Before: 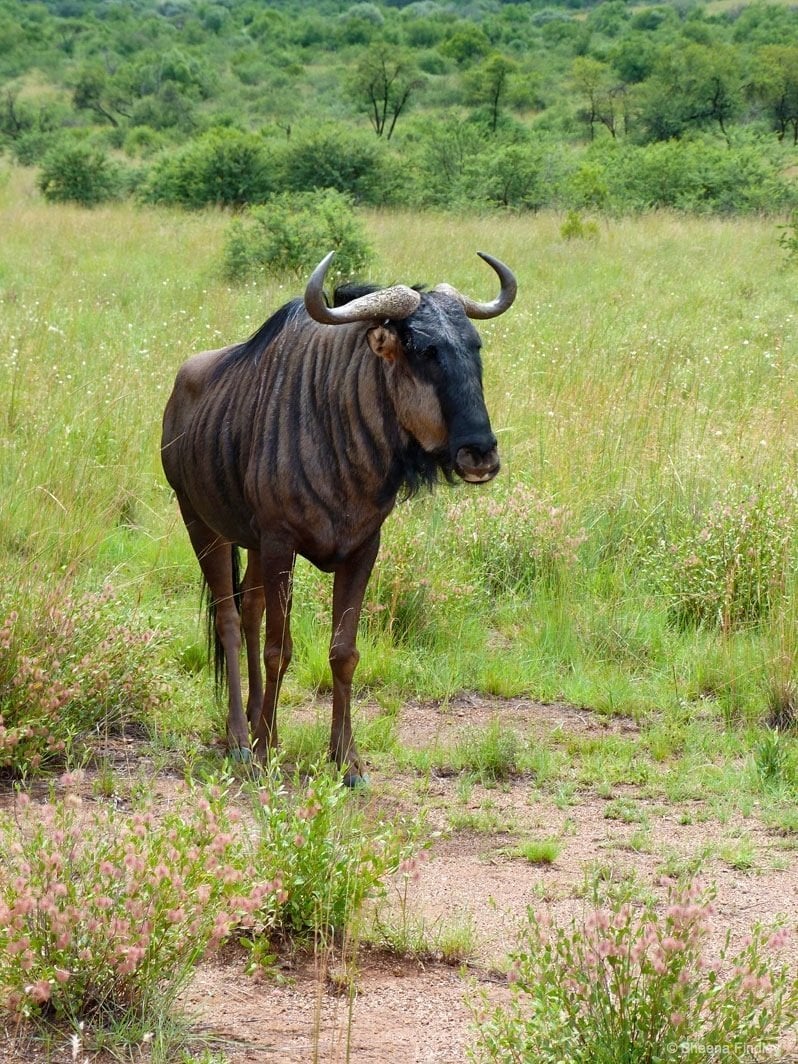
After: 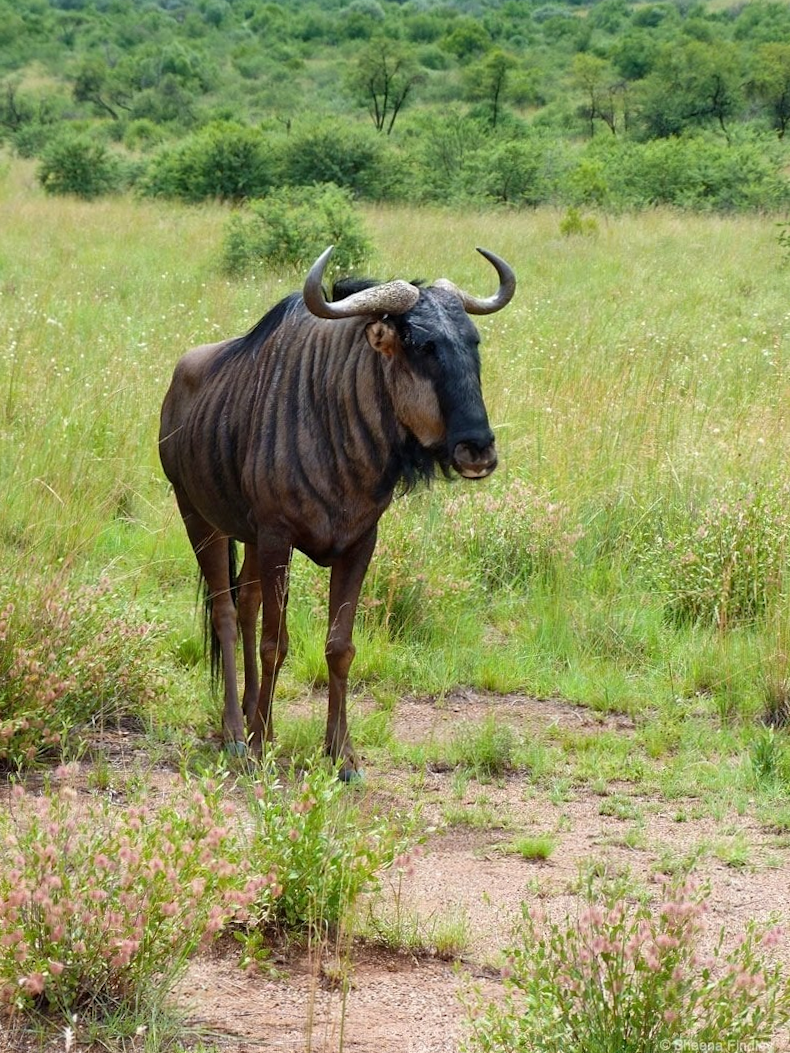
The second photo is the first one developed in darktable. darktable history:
crop and rotate: angle -0.431°
